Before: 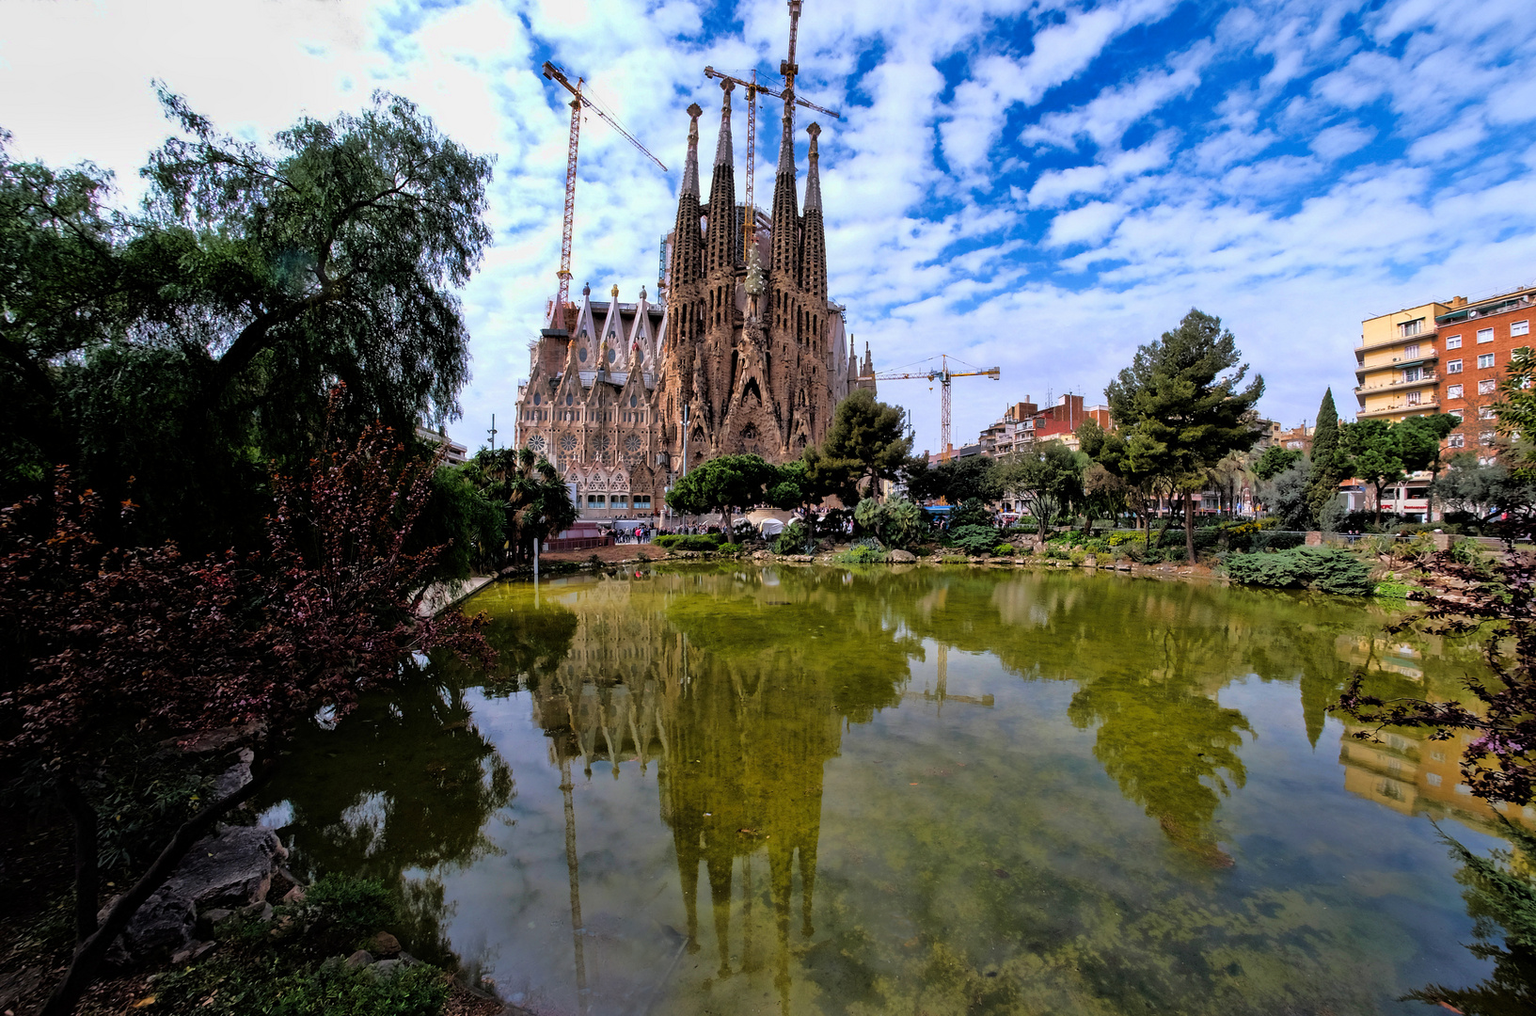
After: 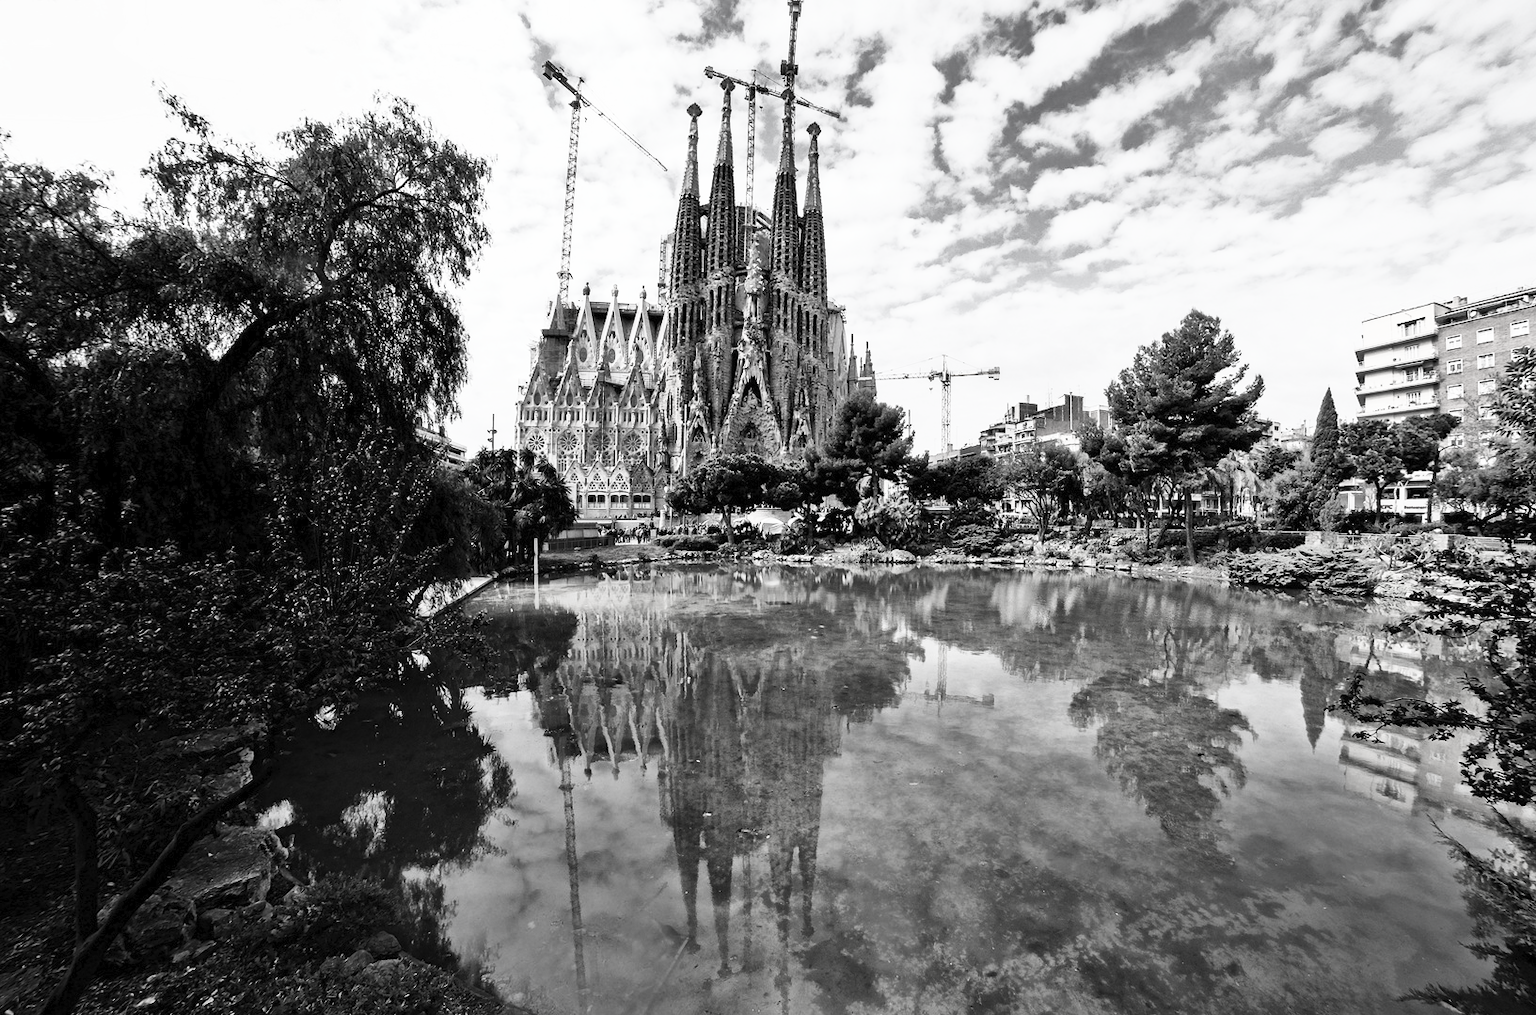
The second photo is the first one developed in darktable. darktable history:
contrast brightness saturation: contrast 0.519, brightness 0.466, saturation -0.982
